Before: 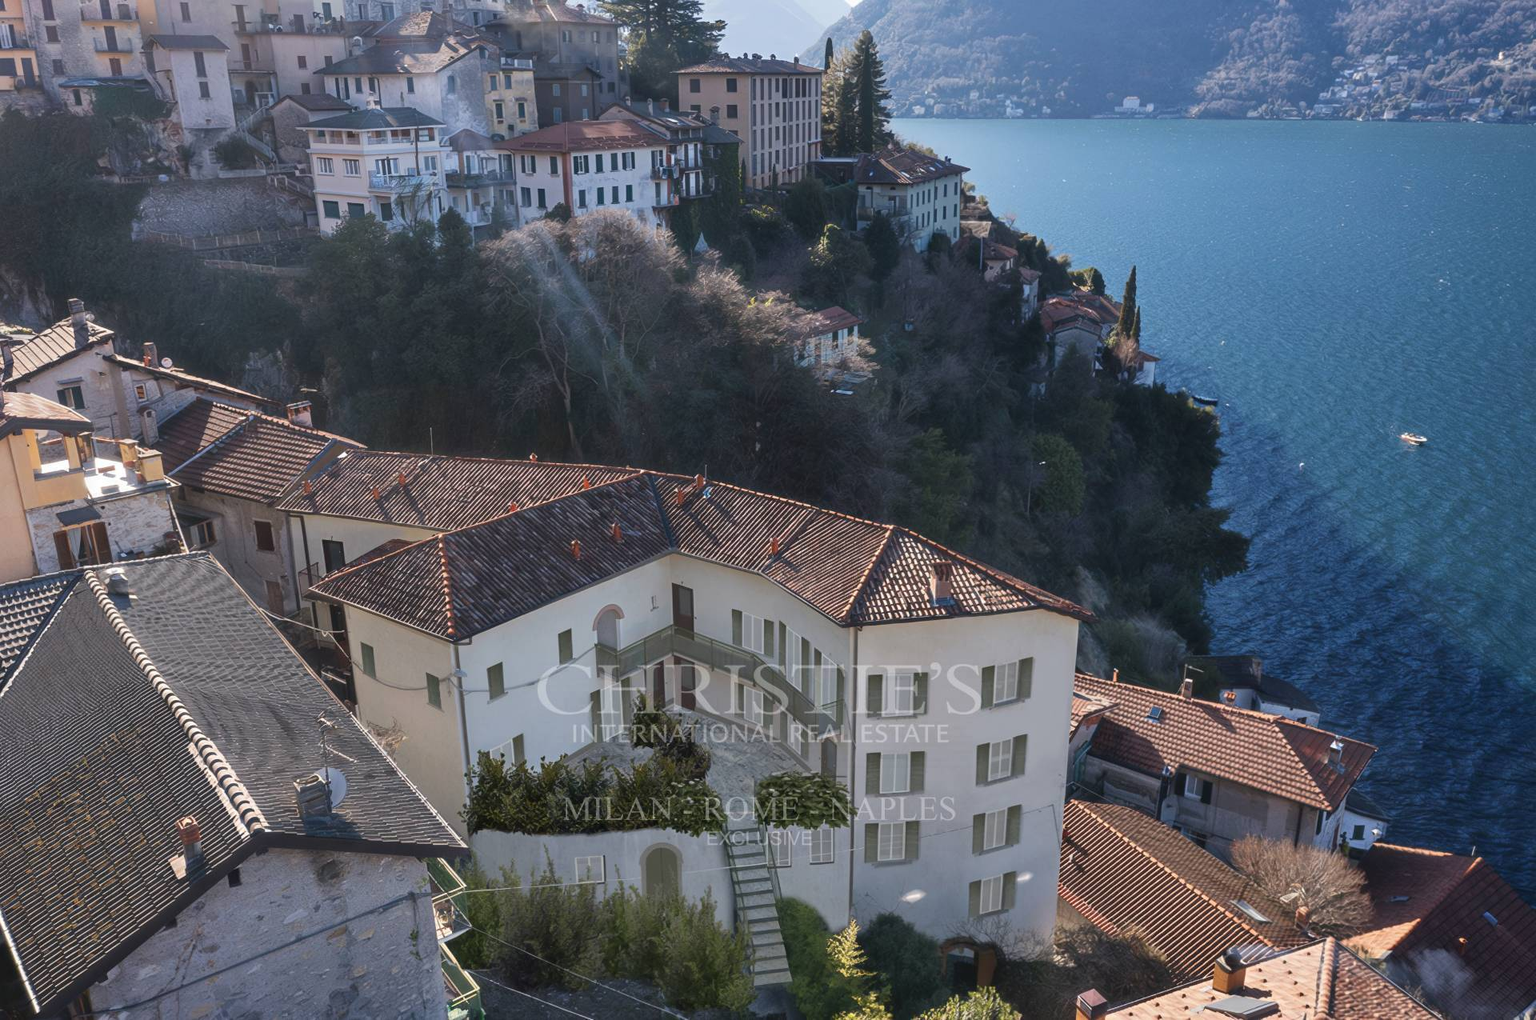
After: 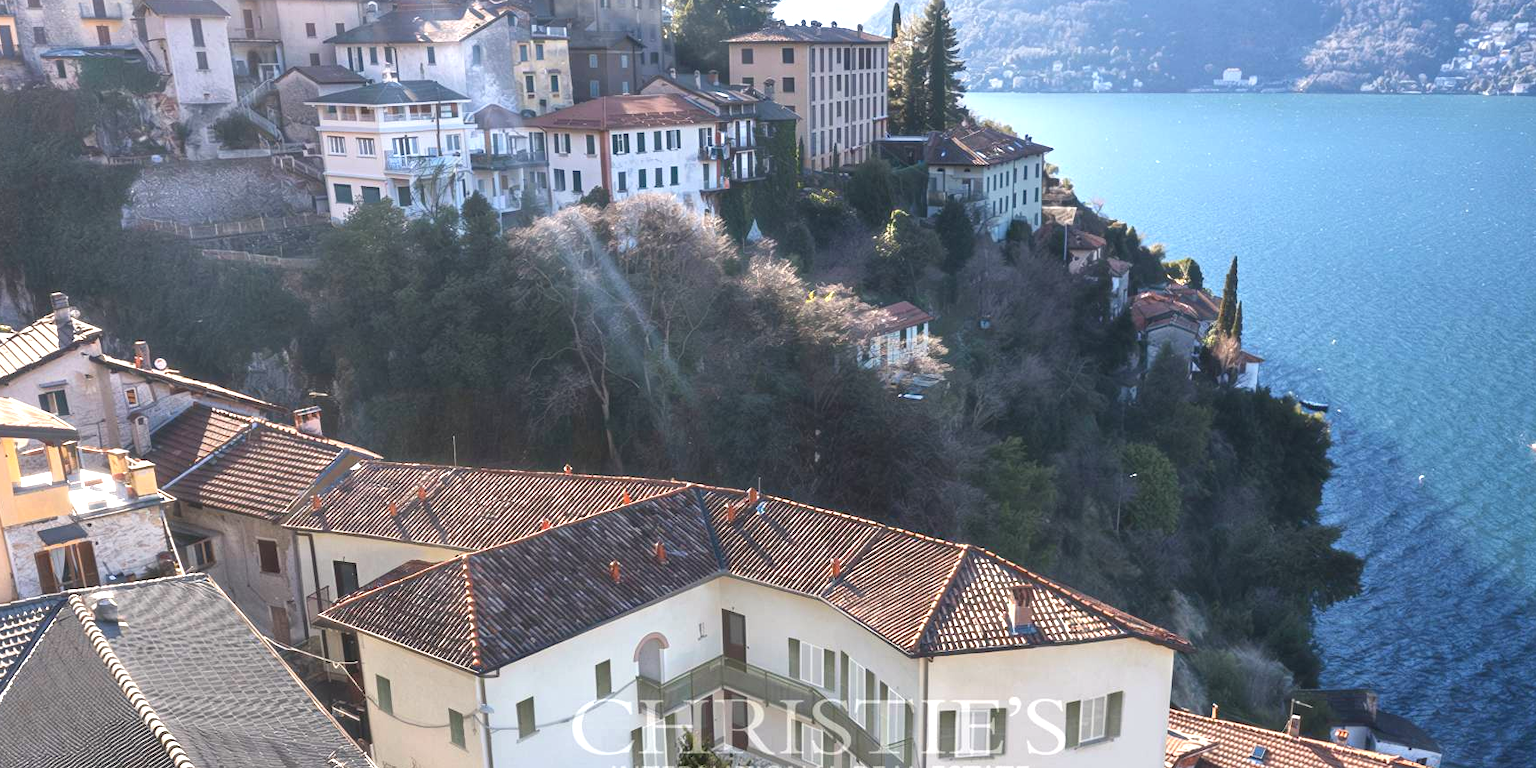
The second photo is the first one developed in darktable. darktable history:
crop: left 1.509%, top 3.452%, right 7.696%, bottom 28.452%
exposure: exposure 1 EV, compensate highlight preservation false
color correction: highlights b* 3
